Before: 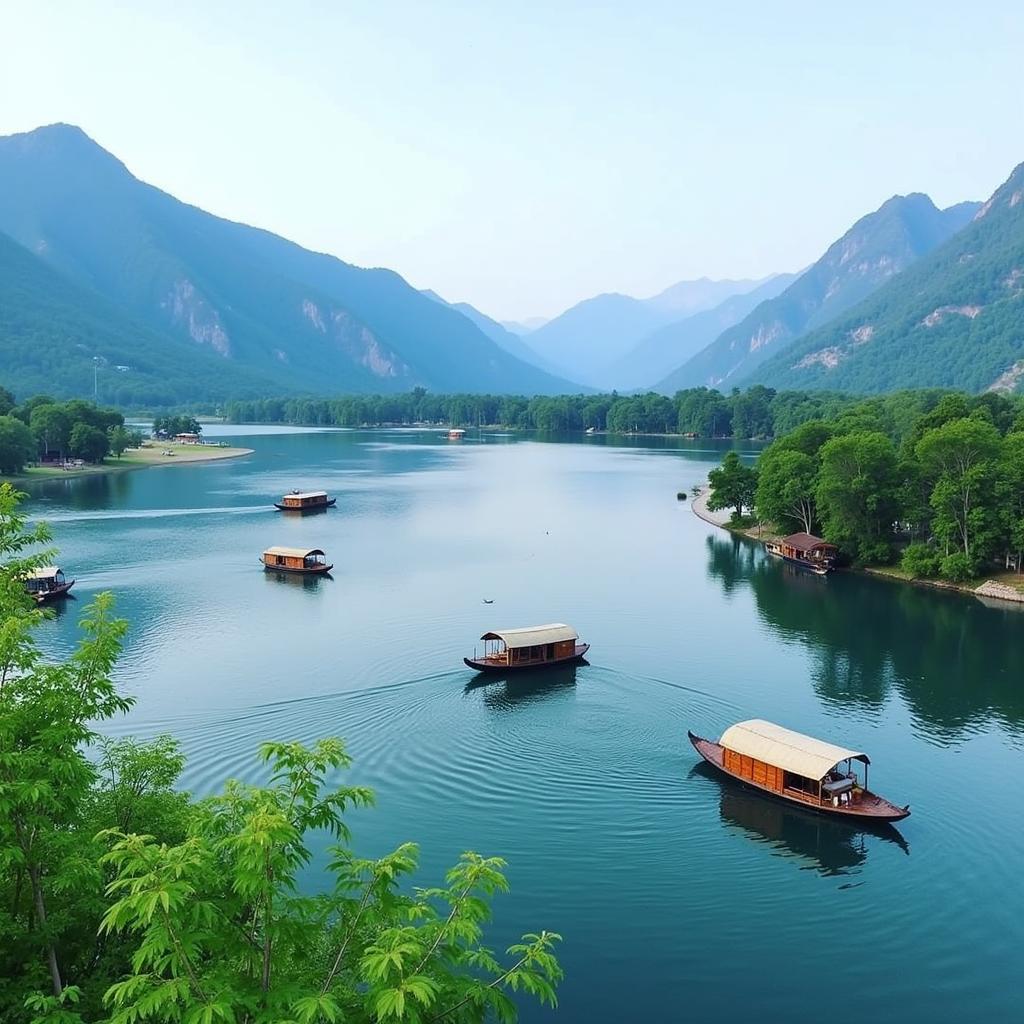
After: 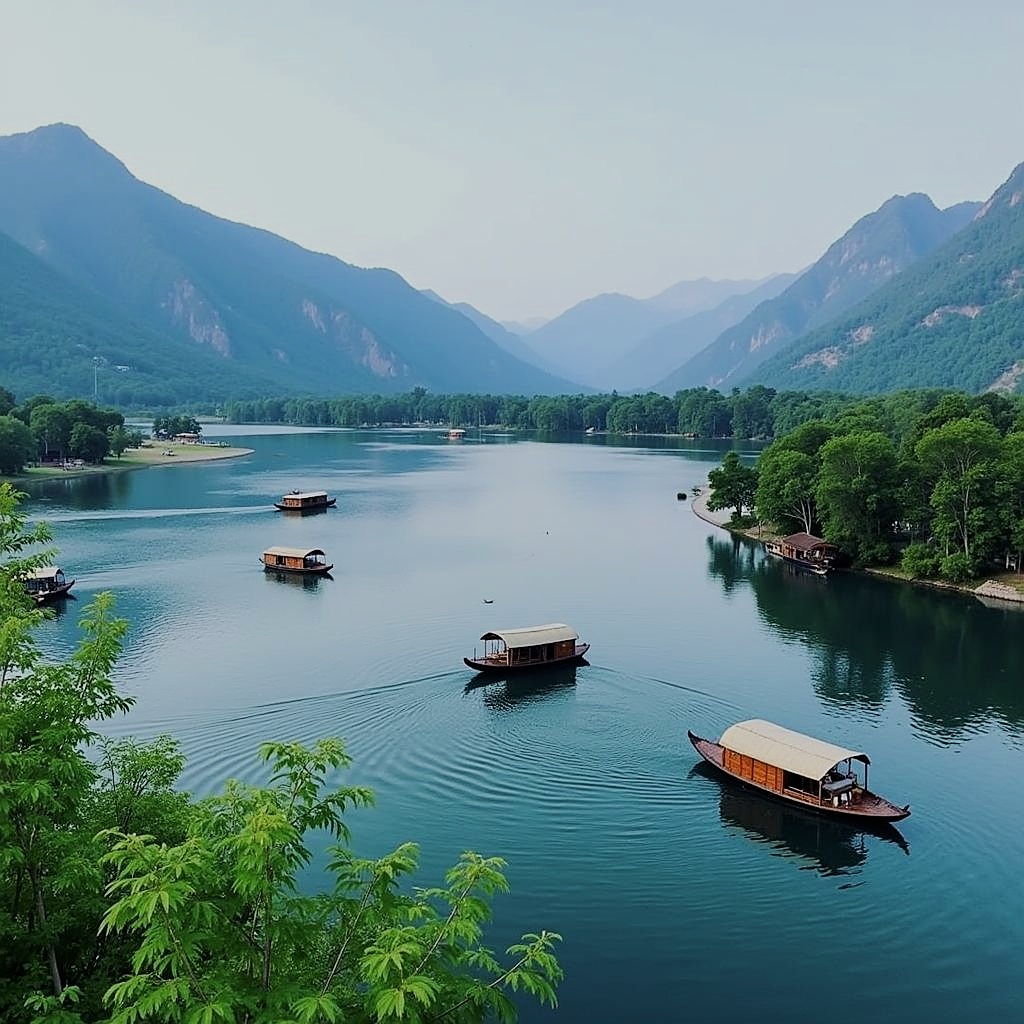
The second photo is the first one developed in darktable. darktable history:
tone curve: curves: ch0 [(0, 0) (0.003, 0.002) (0.011, 0.009) (0.025, 0.02) (0.044, 0.035) (0.069, 0.055) (0.1, 0.08) (0.136, 0.109) (0.177, 0.142) (0.224, 0.179) (0.277, 0.222) (0.335, 0.268) (0.399, 0.329) (0.468, 0.409) (0.543, 0.495) (0.623, 0.579) (0.709, 0.669) (0.801, 0.767) (0.898, 0.885) (1, 1)], color space Lab, linked channels
tone equalizer: mask exposure compensation -0.504 EV
filmic rgb: black relative exposure -7.65 EV, white relative exposure 4.56 EV, threshold 2.95 EV, hardness 3.61, contrast 1.054, iterations of high-quality reconstruction 10, enable highlight reconstruction true
sharpen: on, module defaults
